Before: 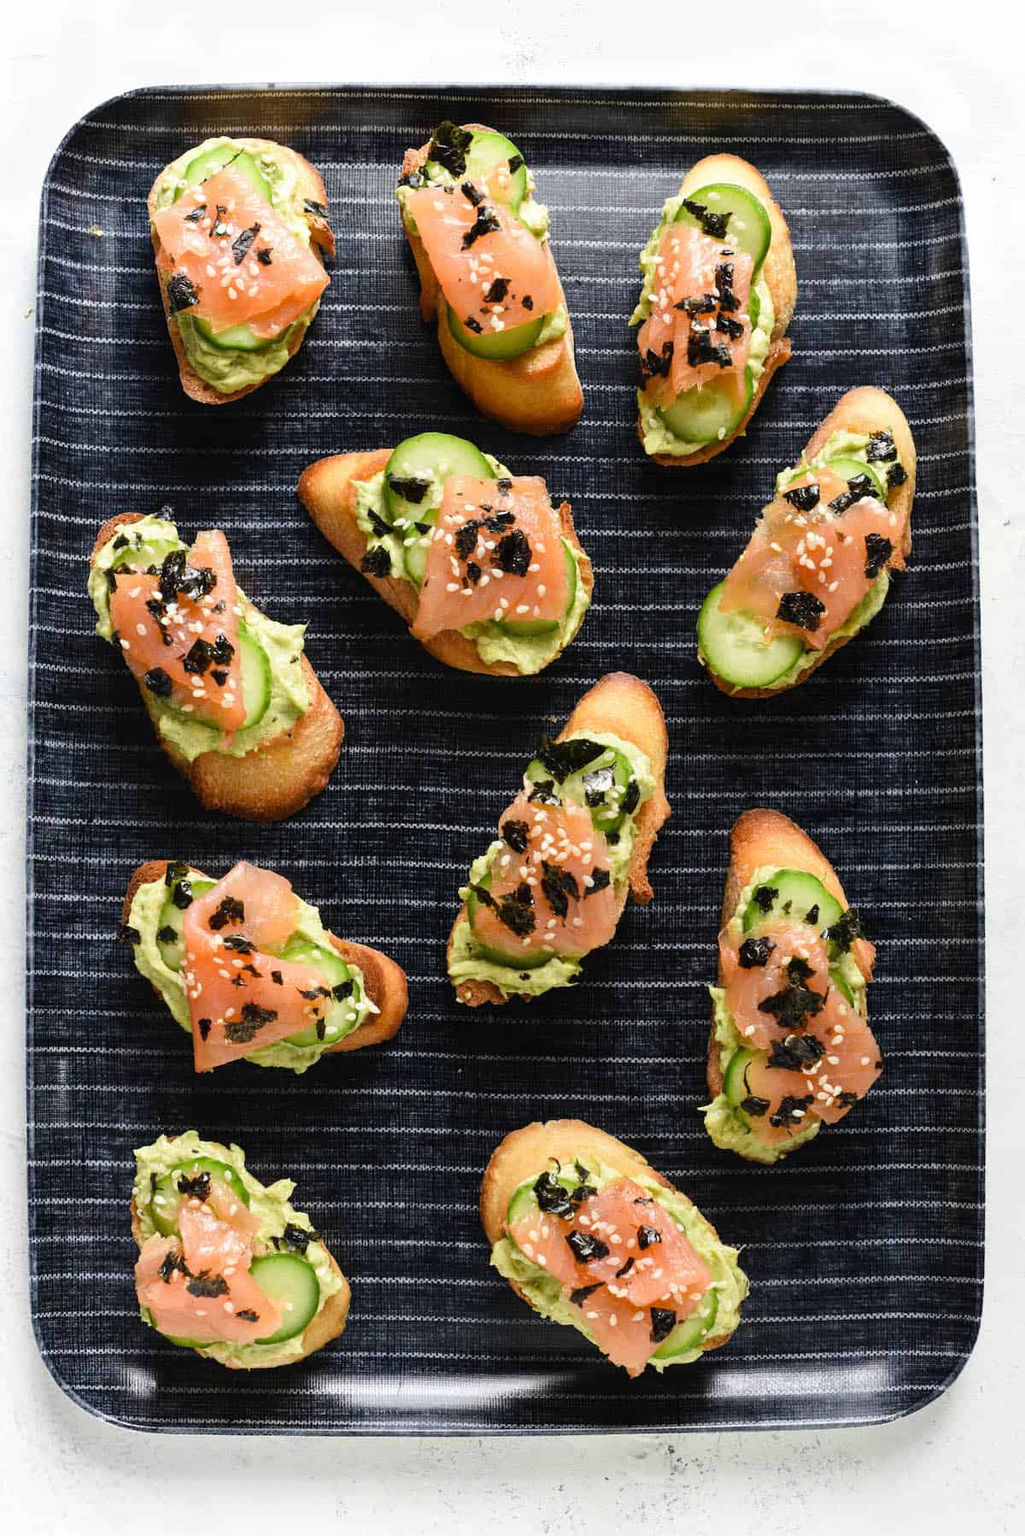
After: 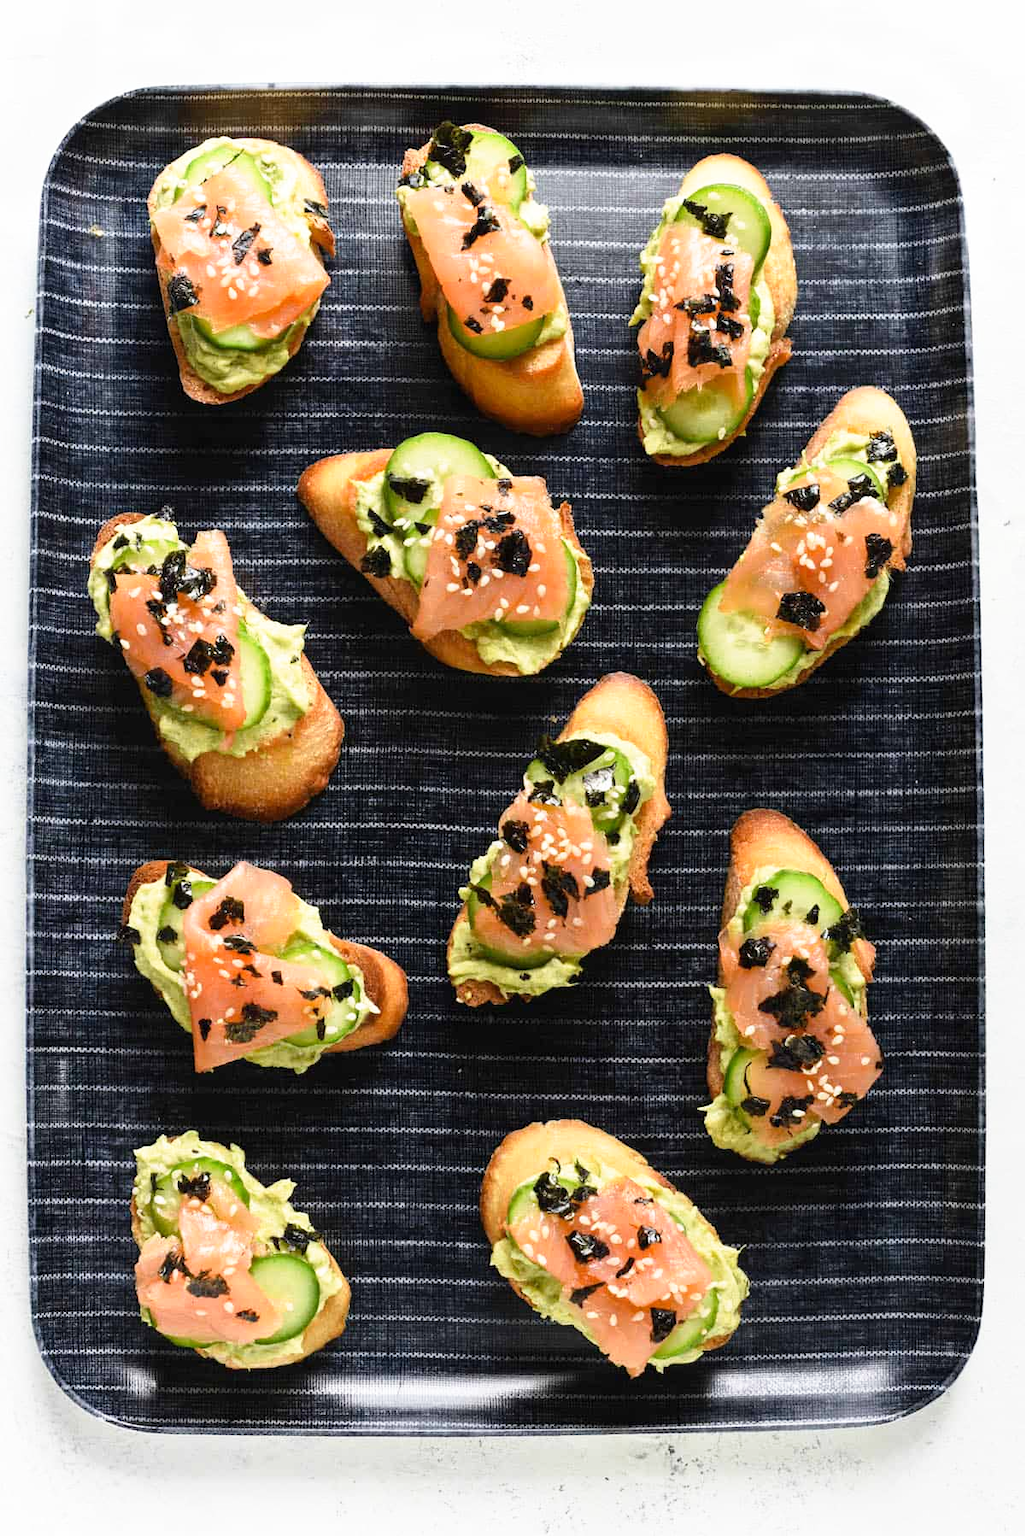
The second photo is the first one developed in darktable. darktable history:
tone curve: curves: ch0 [(0, 0) (0.003, 0.003) (0.011, 0.012) (0.025, 0.027) (0.044, 0.048) (0.069, 0.076) (0.1, 0.109) (0.136, 0.148) (0.177, 0.194) (0.224, 0.245) (0.277, 0.303) (0.335, 0.366) (0.399, 0.436) (0.468, 0.511) (0.543, 0.593) (0.623, 0.681) (0.709, 0.775) (0.801, 0.875) (0.898, 0.954) (1, 1)], preserve colors none
